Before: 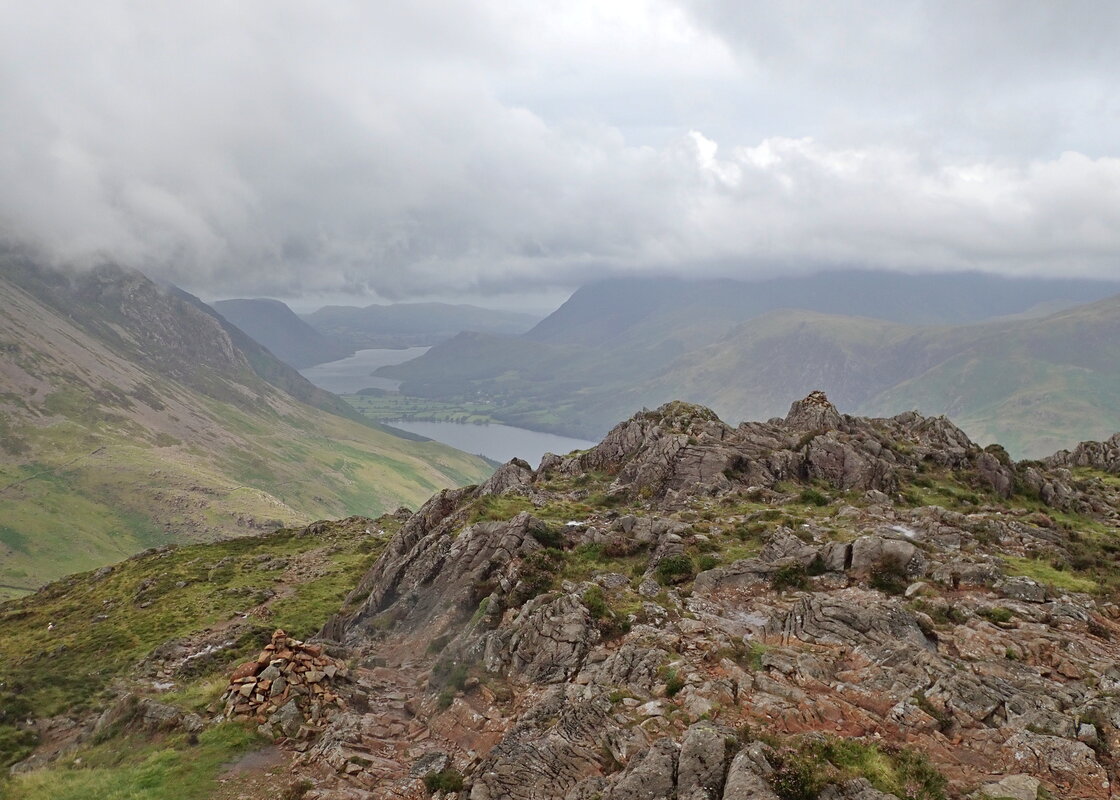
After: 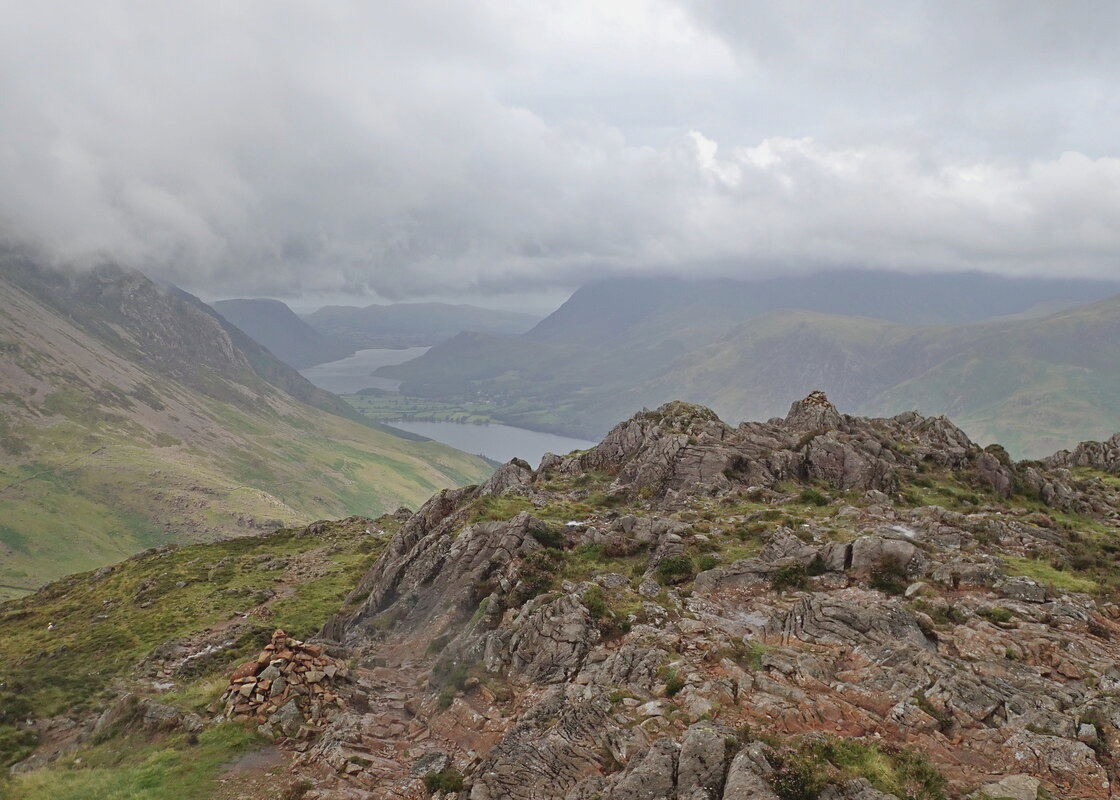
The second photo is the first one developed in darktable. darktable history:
contrast brightness saturation: contrast -0.095, saturation -0.093
